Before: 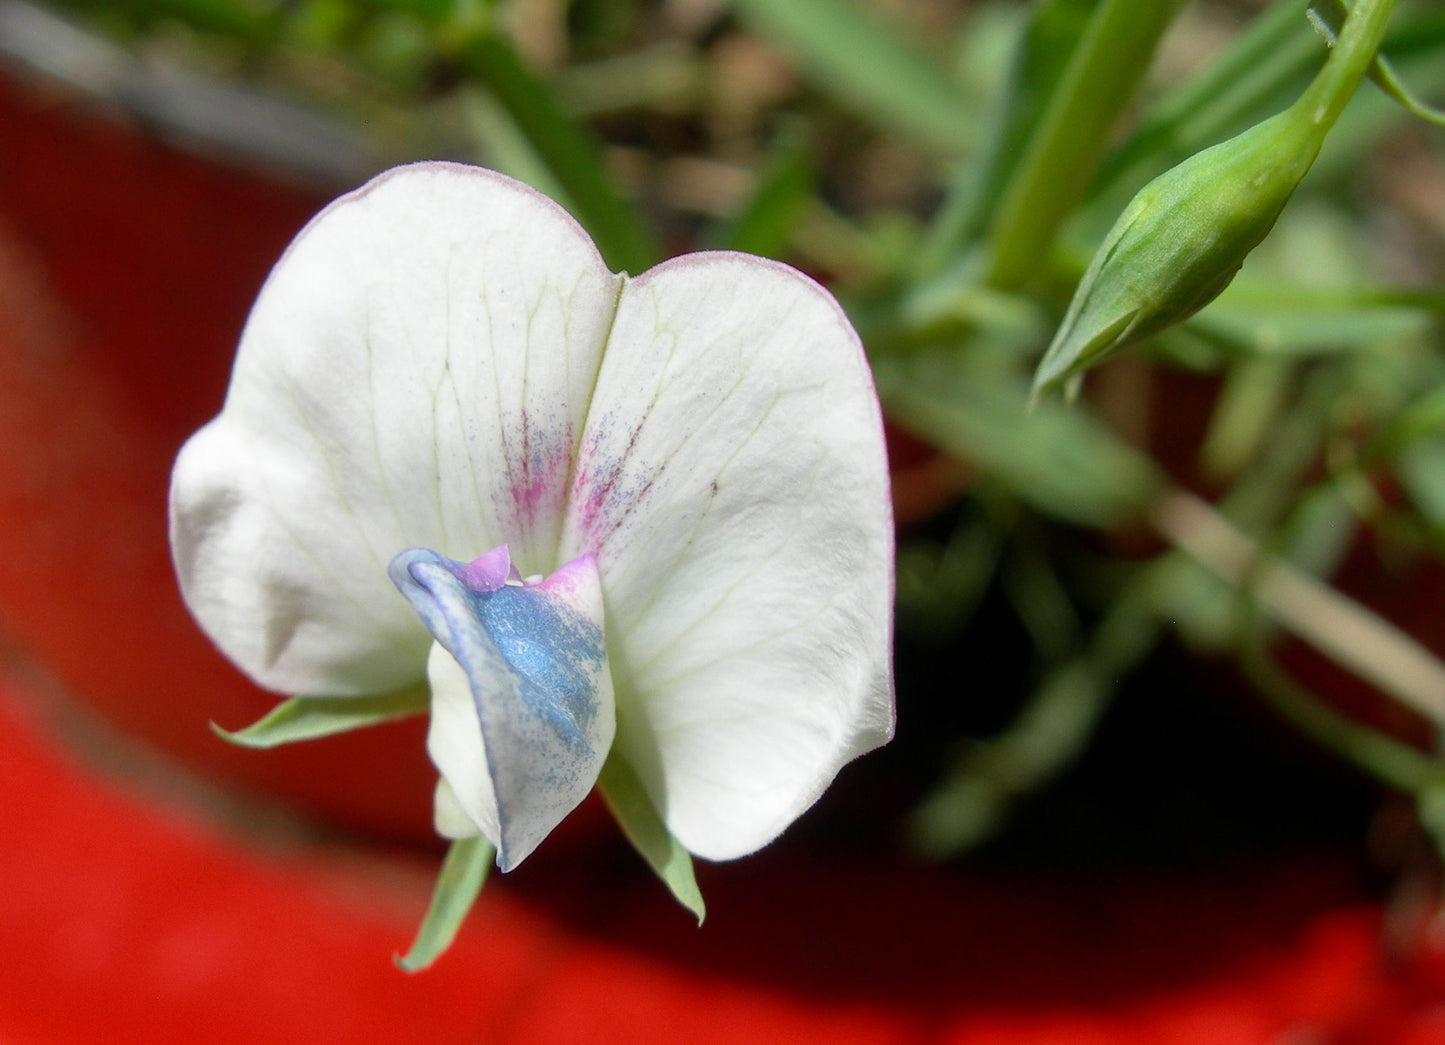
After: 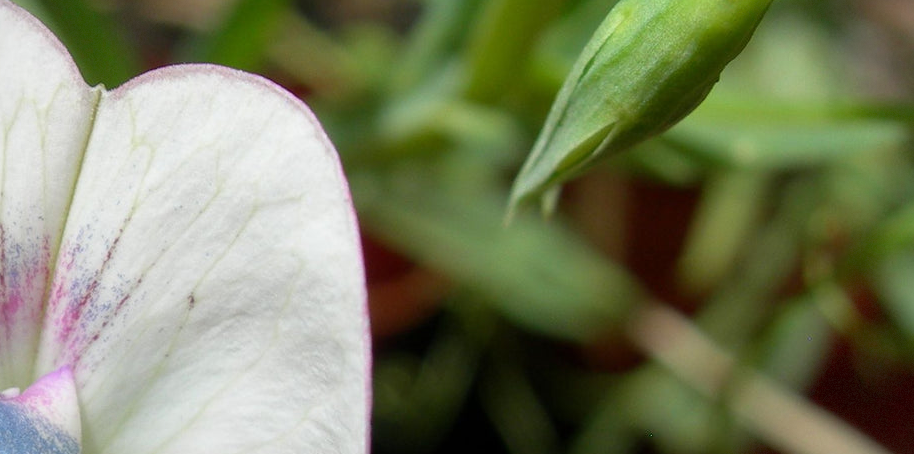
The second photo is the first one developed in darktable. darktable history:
crop: left 36.25%, top 17.988%, right 0.496%, bottom 38.497%
vignetting: fall-off start 85.86%, fall-off radius 80.62%, width/height ratio 1.219, dithering 8-bit output, unbound false
